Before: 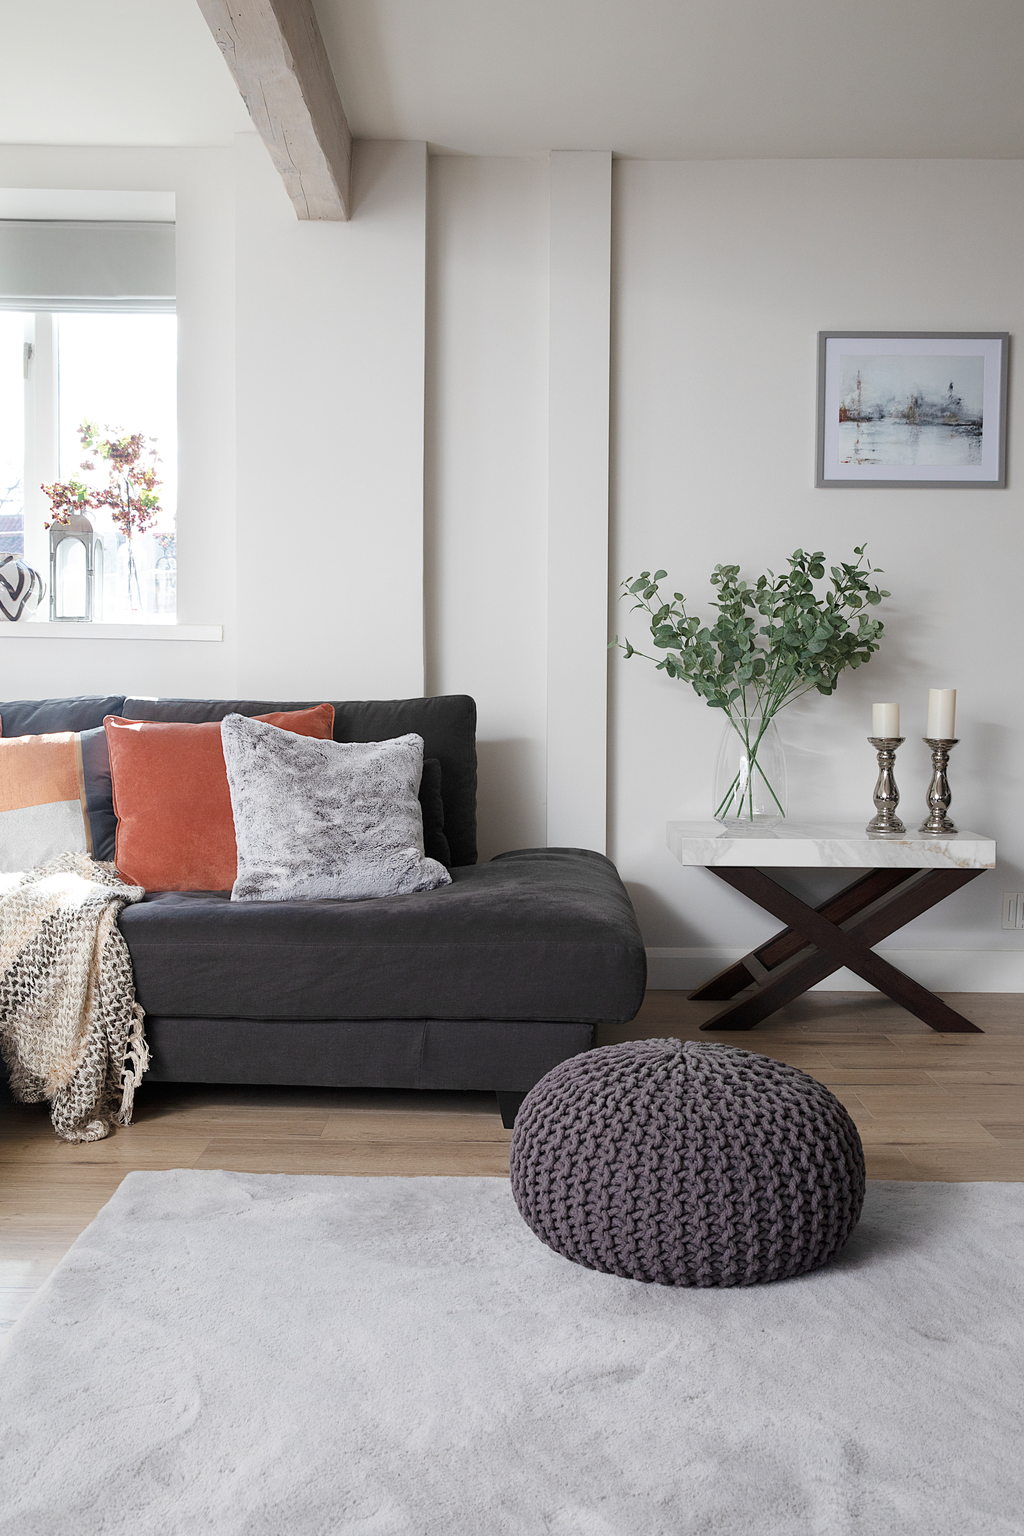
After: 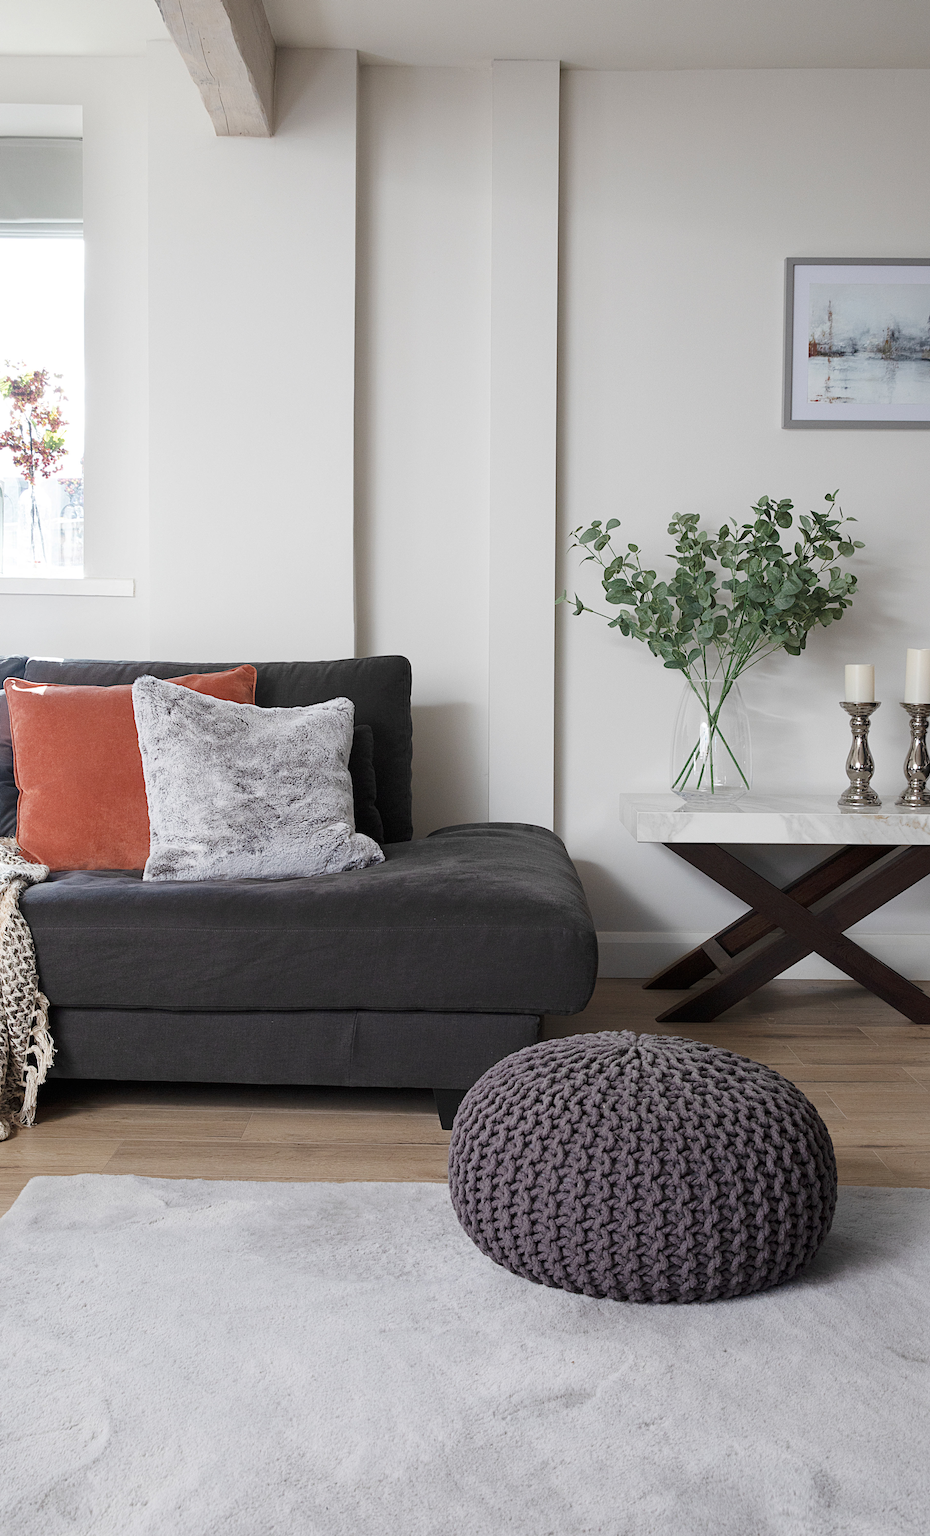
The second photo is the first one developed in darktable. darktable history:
crop: left 9.815%, top 6.27%, right 7.104%, bottom 2.301%
